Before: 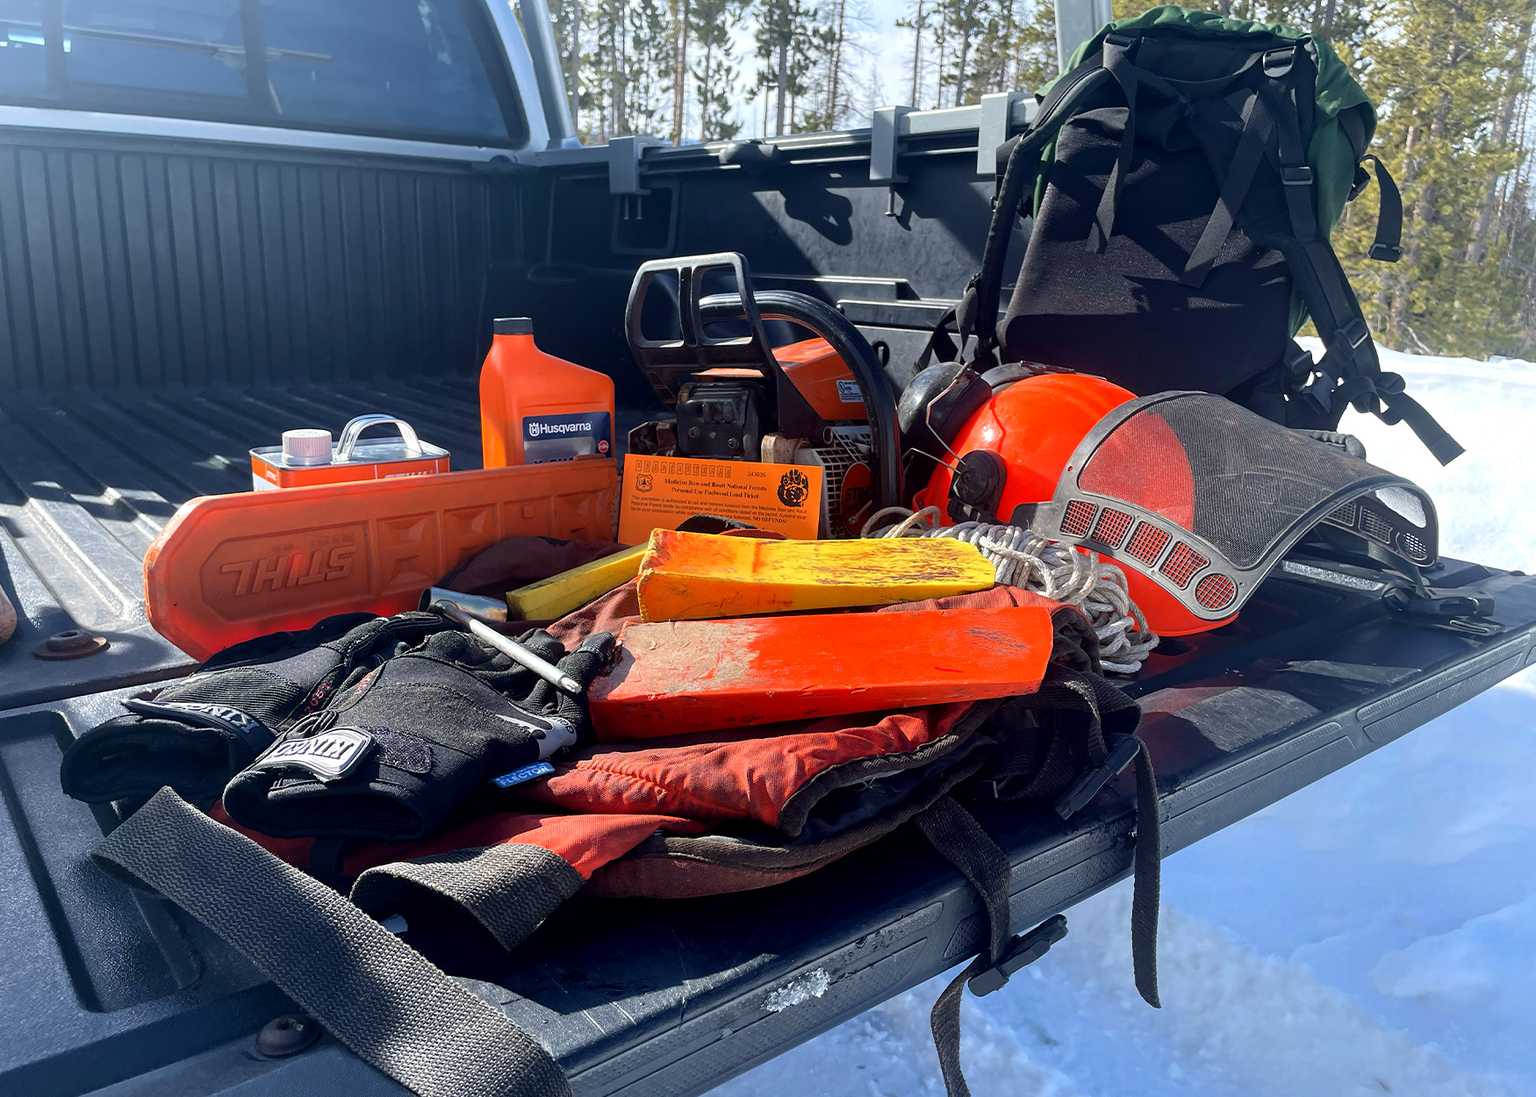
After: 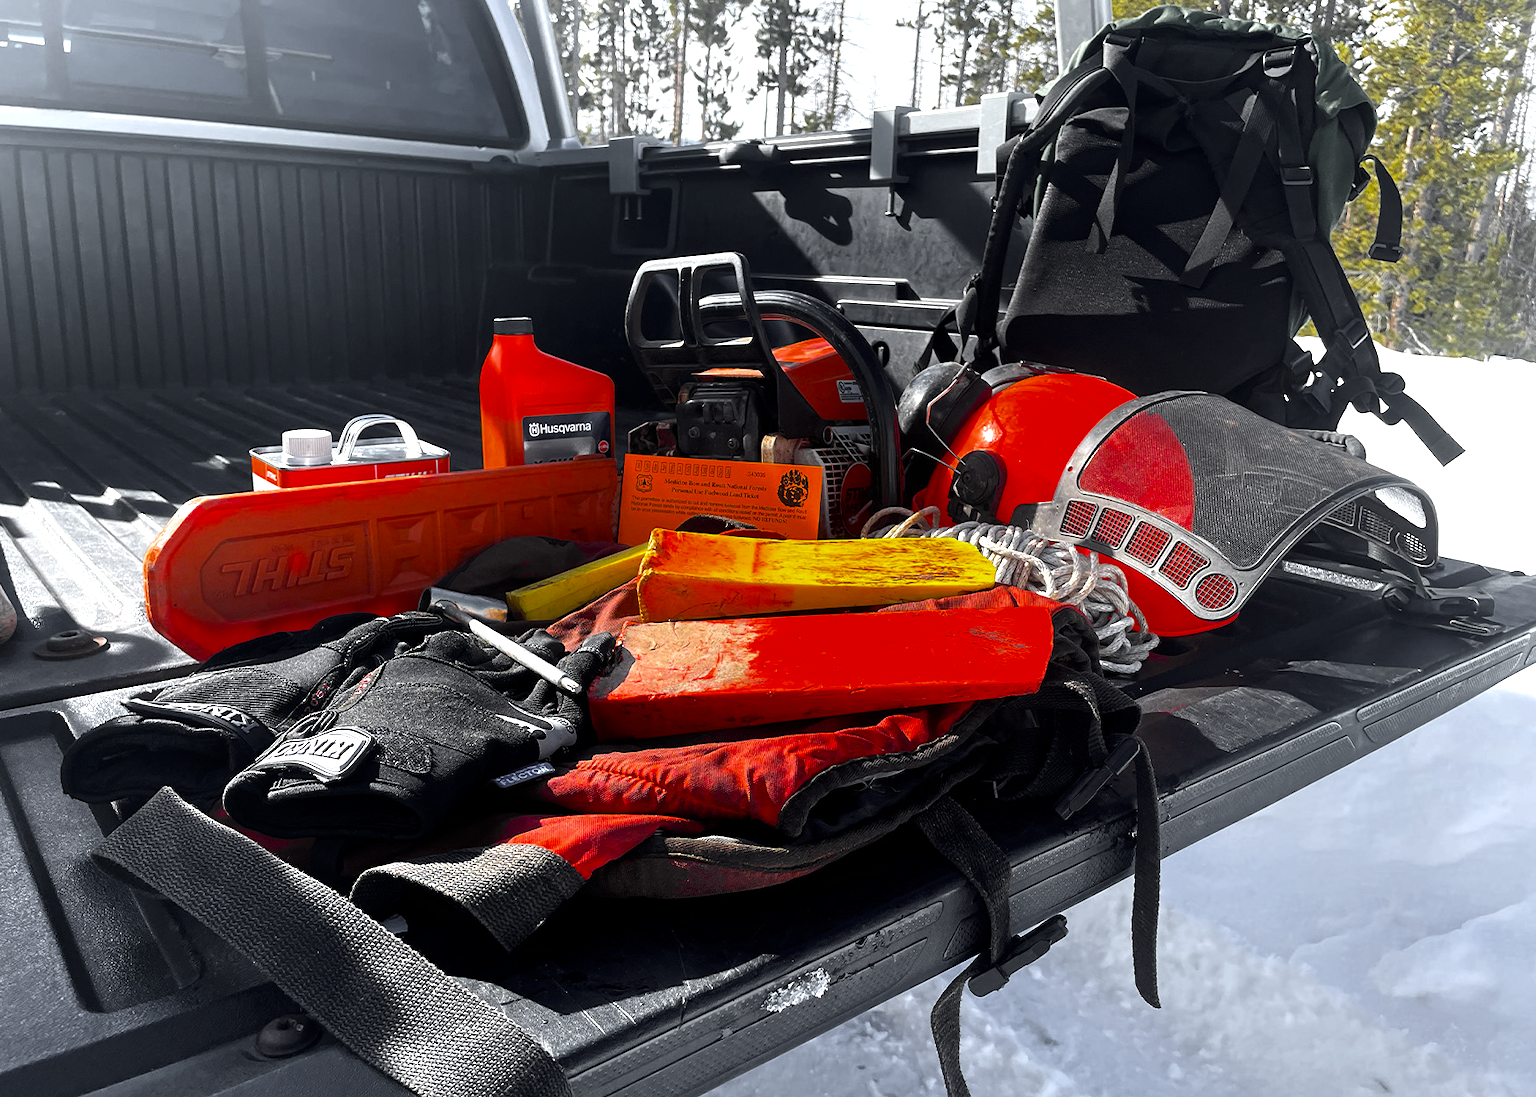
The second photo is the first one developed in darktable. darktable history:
color zones: curves: ch0 [(0.004, 0.388) (0.125, 0.392) (0.25, 0.404) (0.375, 0.5) (0.5, 0.5) (0.625, 0.5) (0.75, 0.5) (0.875, 0.5)]; ch1 [(0, 0.5) (0.125, 0.5) (0.25, 0.5) (0.375, 0.124) (0.524, 0.124) (0.645, 0.128) (0.789, 0.132) (0.914, 0.096) (0.998, 0.068)]
color balance rgb: highlights gain › luminance 14.87%, perceptual saturation grading › global saturation 25.827%, perceptual brilliance grading › global brilliance 14.461%, perceptual brilliance grading › shadows -34.943%, global vibrance 20%
